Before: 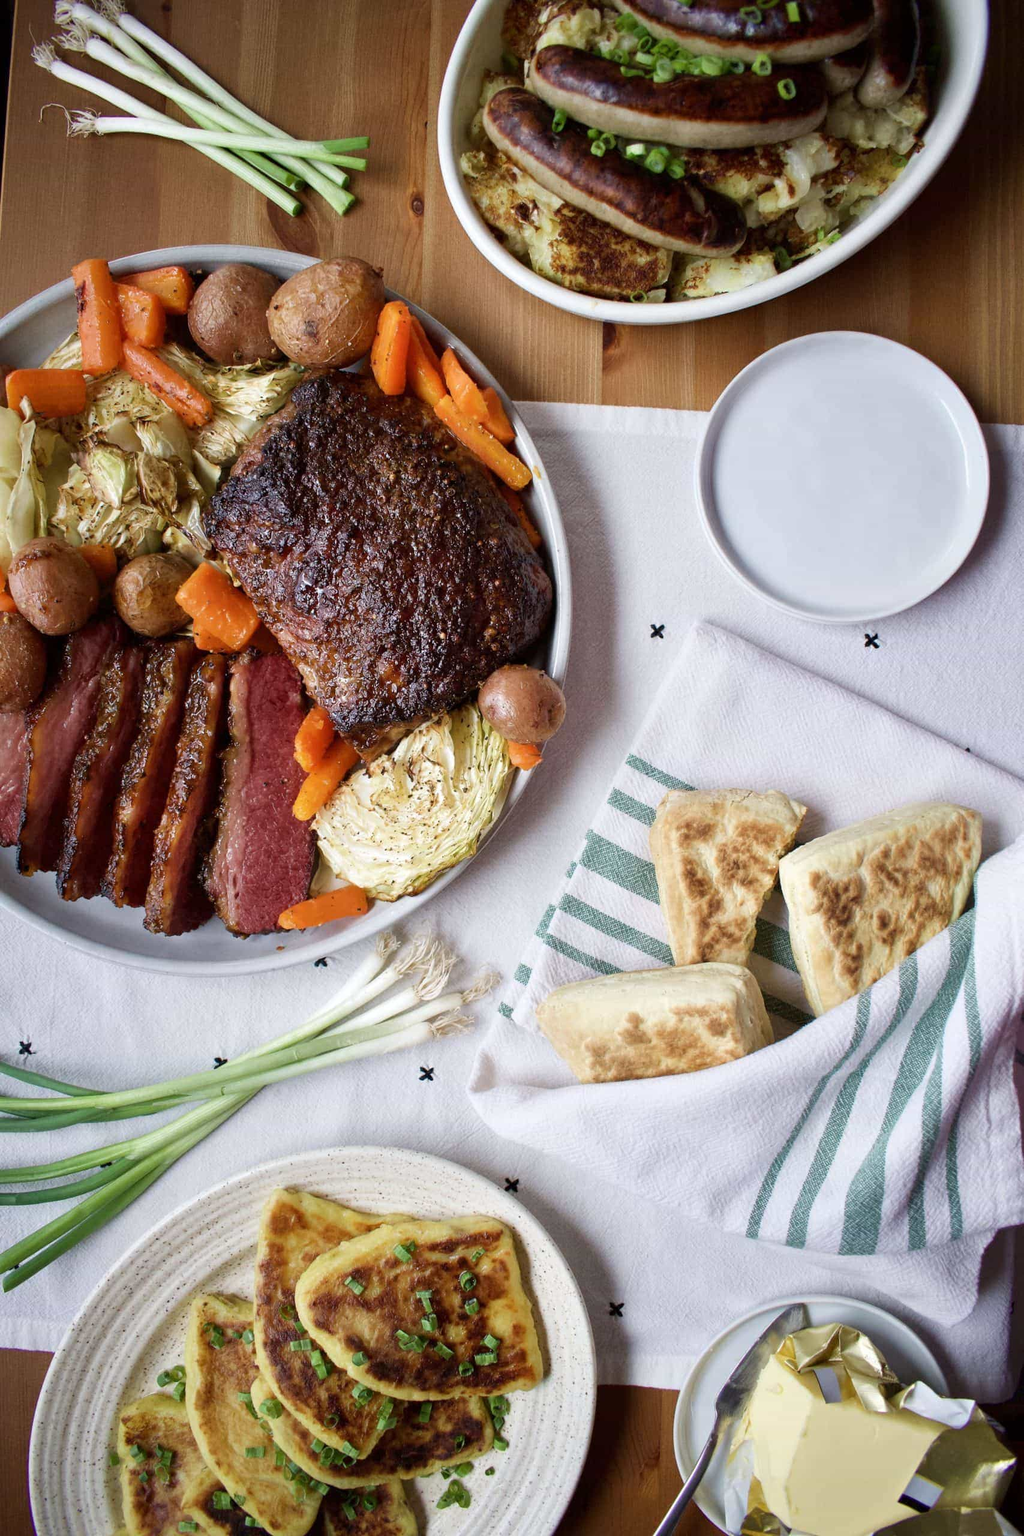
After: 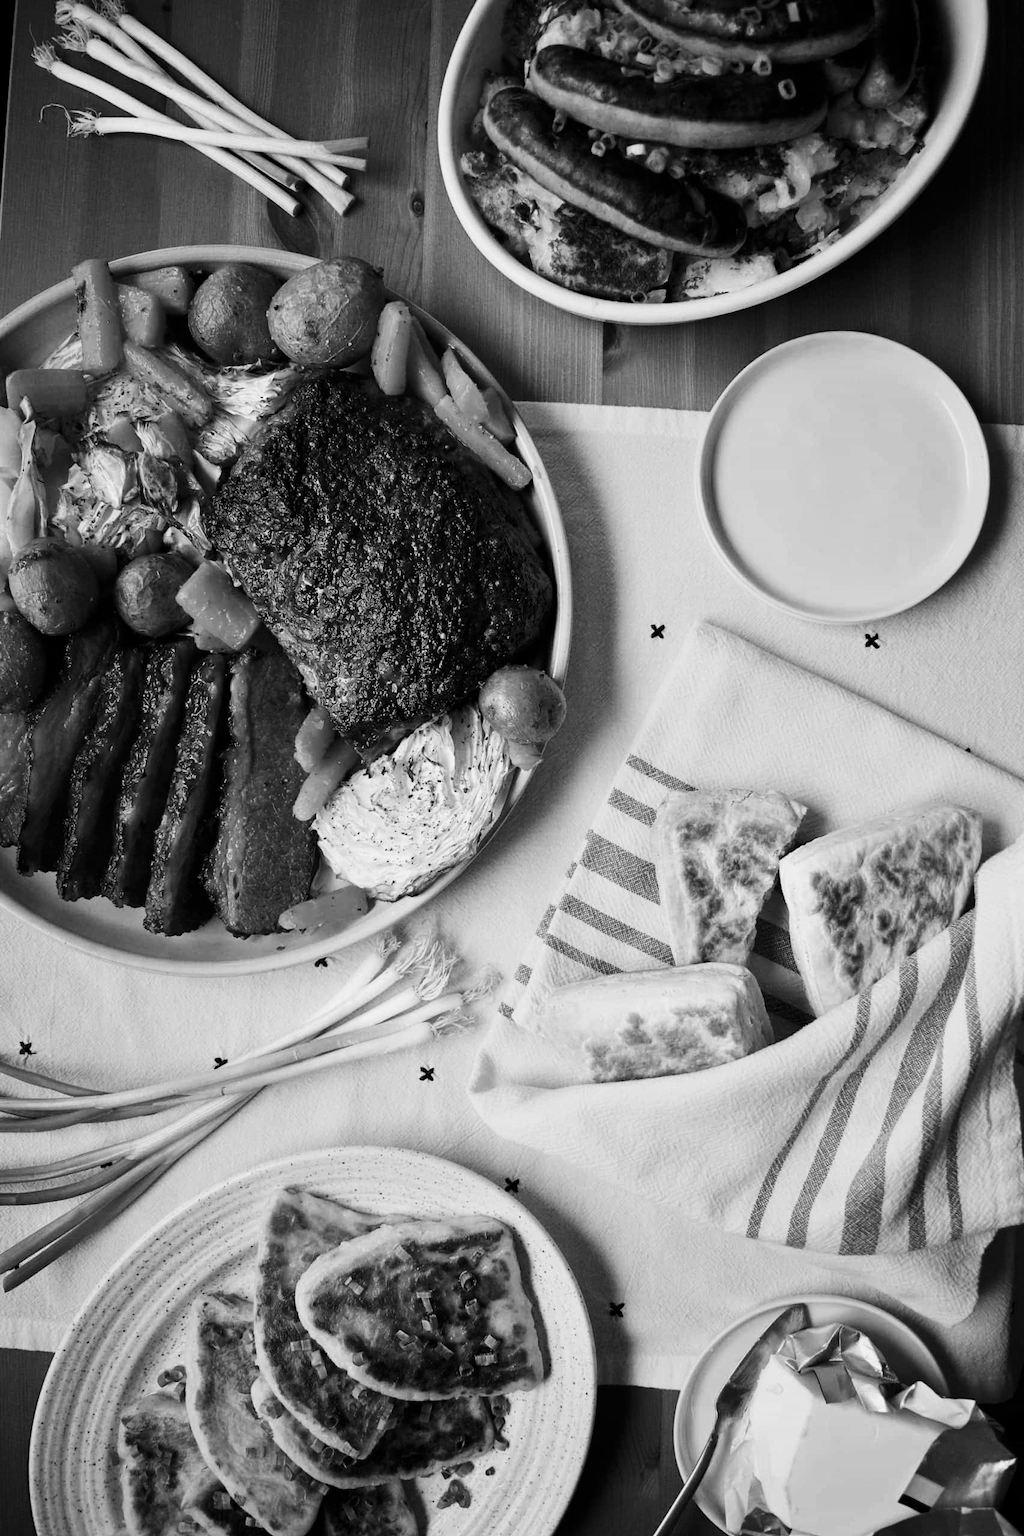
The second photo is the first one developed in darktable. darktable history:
contrast brightness saturation: contrast 0.2, brightness -0.11, saturation 0.1
monochrome: a -71.75, b 75.82
